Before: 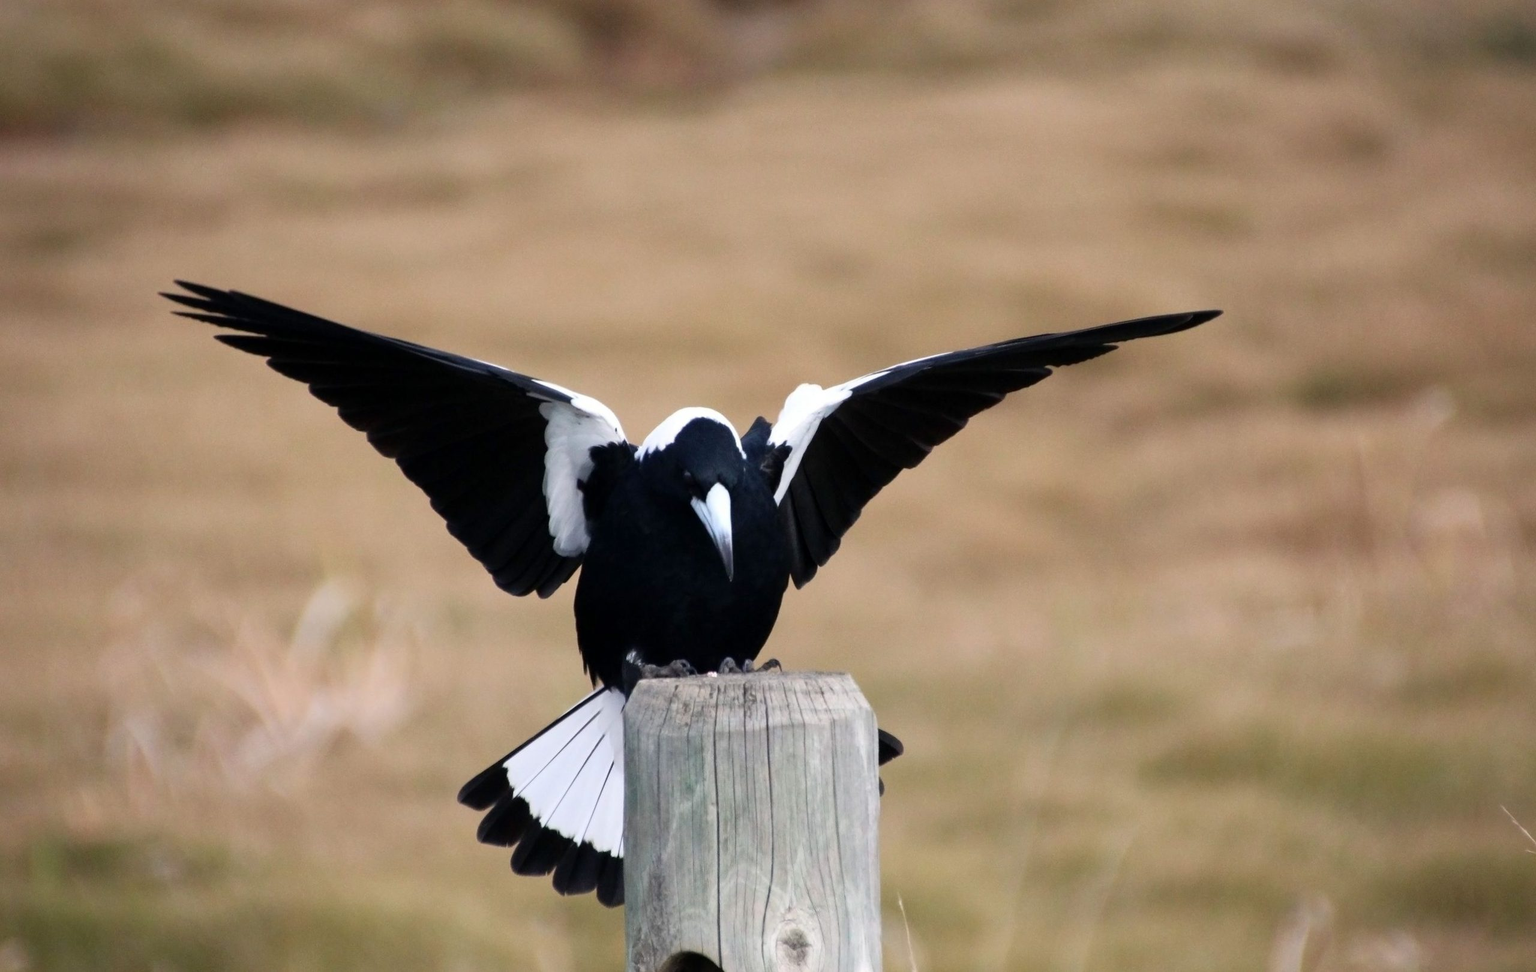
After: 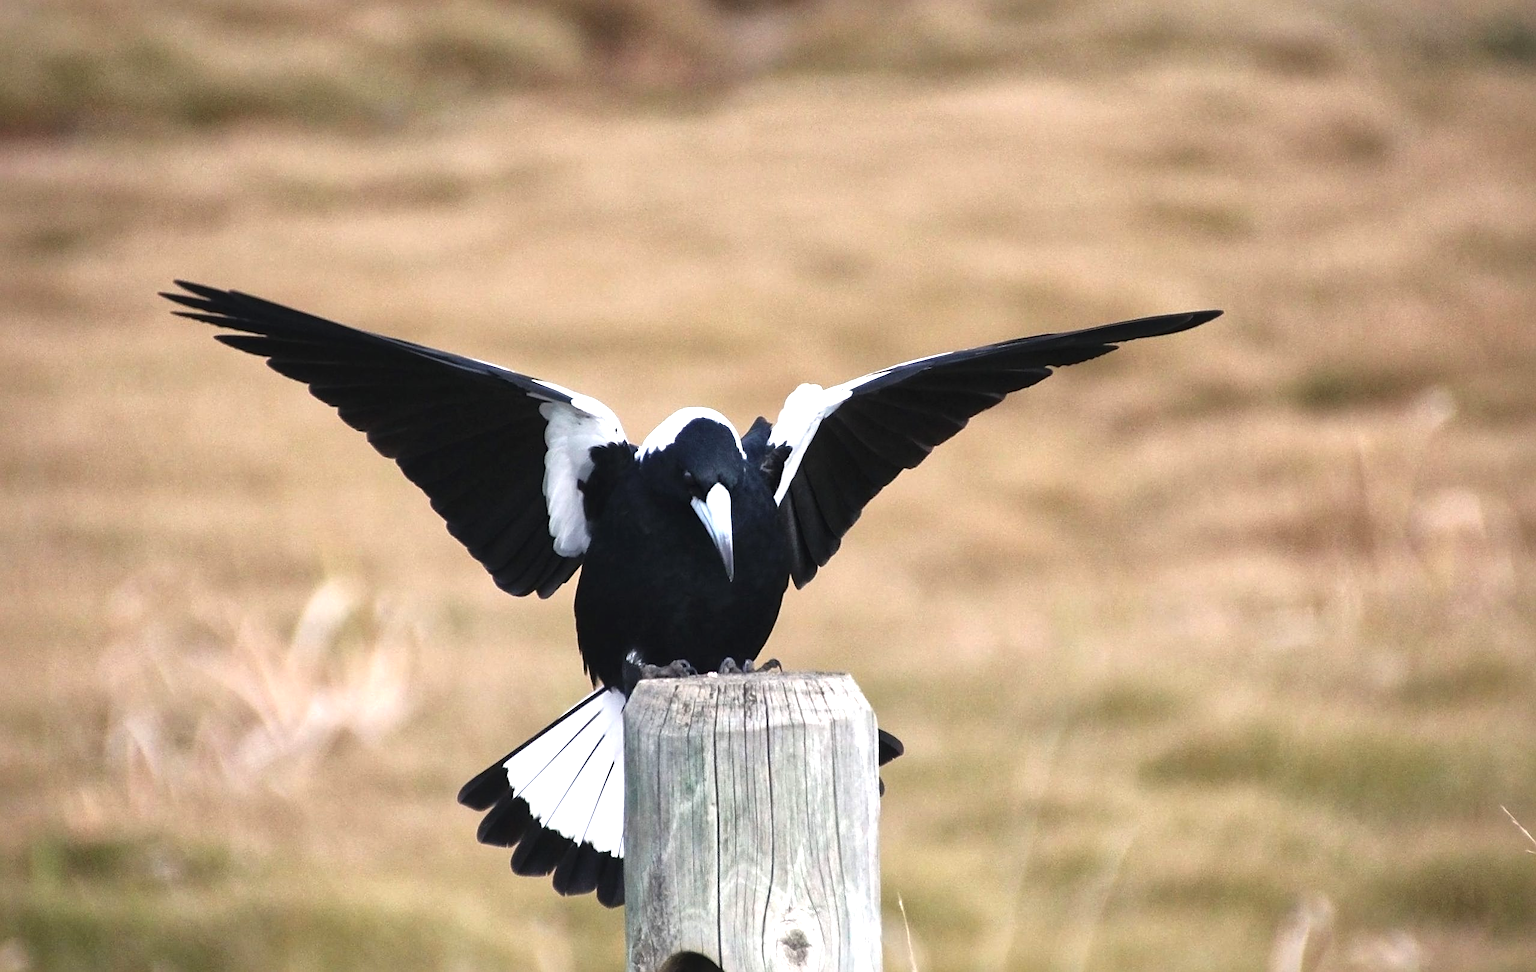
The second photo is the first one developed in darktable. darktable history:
sharpen: on, module defaults
local contrast: mode bilateral grid, contrast 20, coarseness 50, detail 159%, midtone range 0.2
exposure: black level correction -0.005, exposure 0.622 EV, compensate highlight preservation false
